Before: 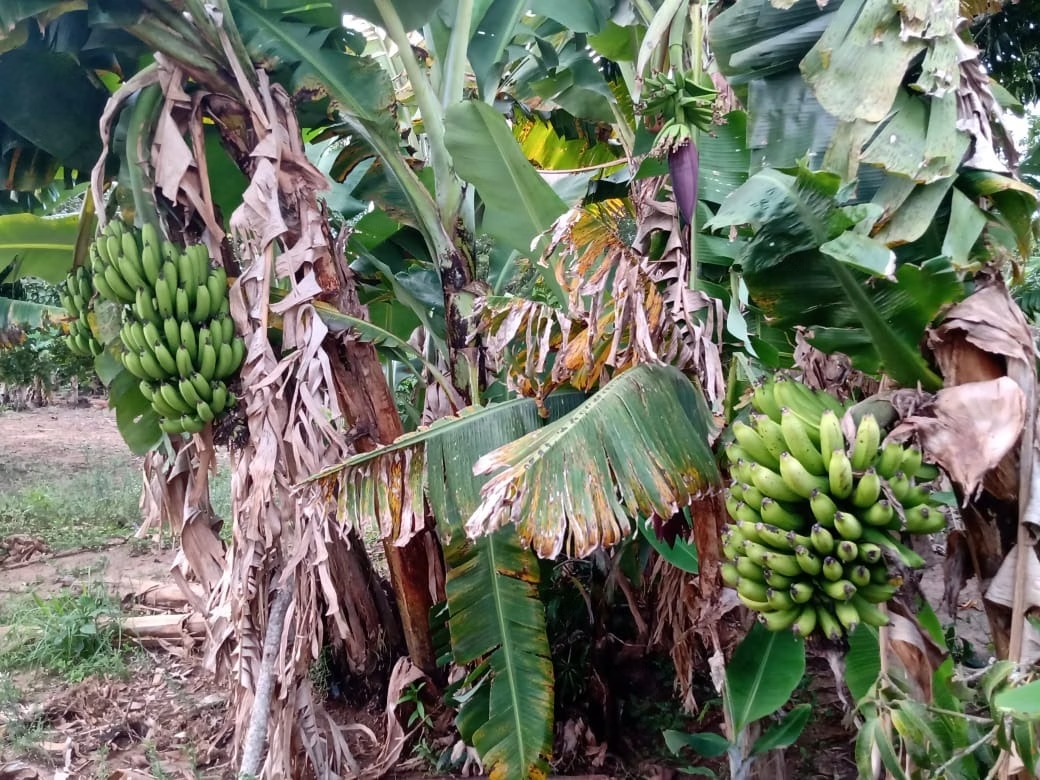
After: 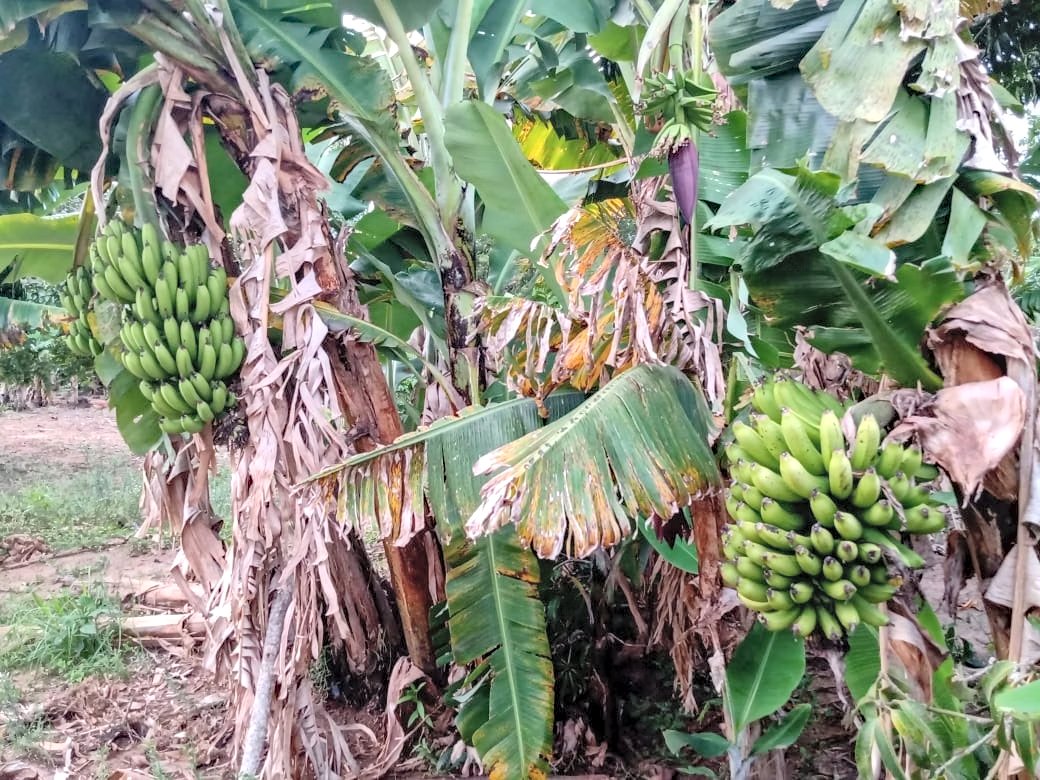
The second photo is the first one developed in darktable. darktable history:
contrast brightness saturation: brightness 0.276
haze removal: adaptive false
local contrast: on, module defaults
